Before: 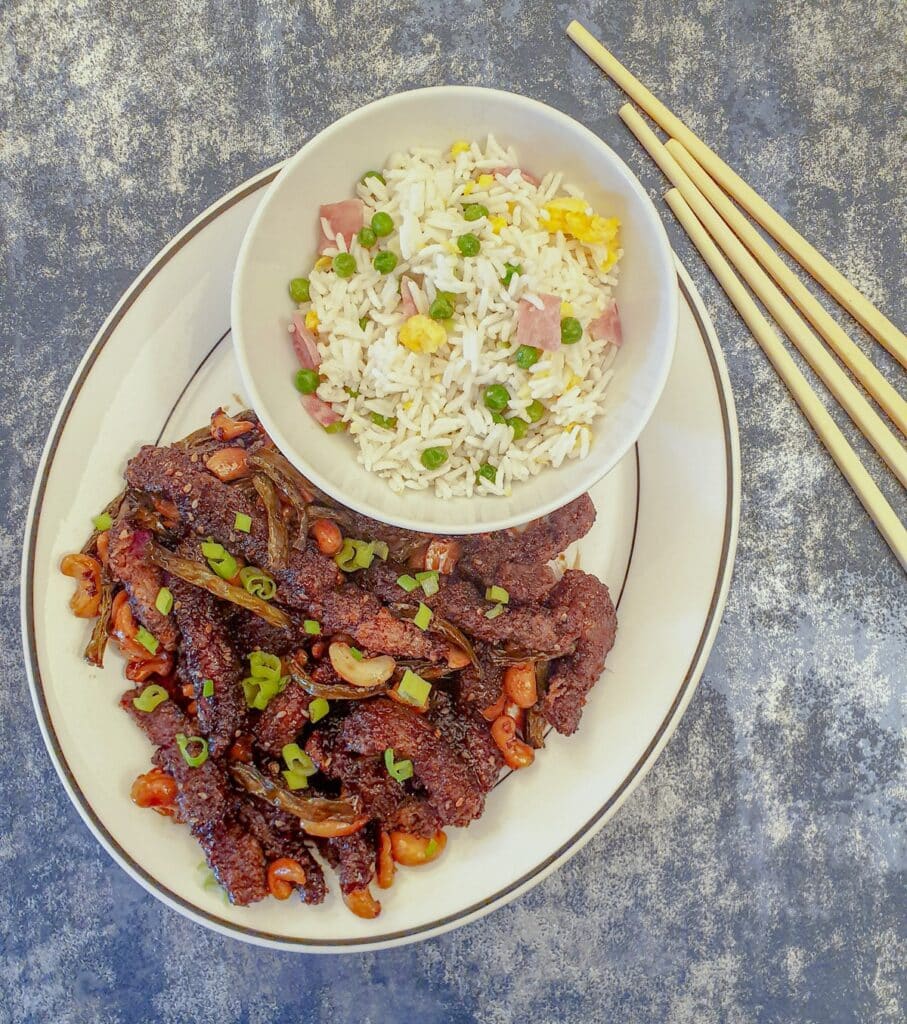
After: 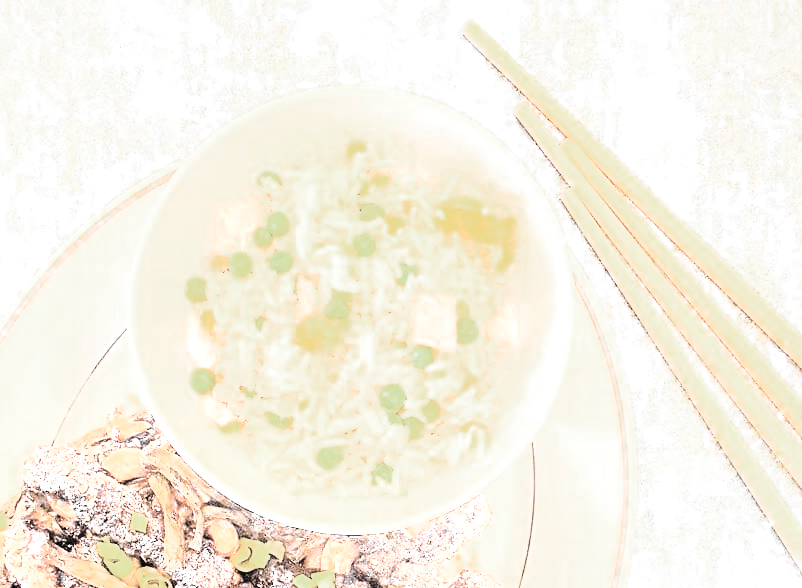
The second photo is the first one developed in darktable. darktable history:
crop and rotate: left 11.525%, bottom 42.55%
color zones: curves: ch0 [(0, 0.613) (0.01, 0.613) (0.245, 0.448) (0.498, 0.529) (0.642, 0.665) (0.879, 0.777) (0.99, 0.613)]; ch1 [(0, 0.035) (0.121, 0.189) (0.259, 0.197) (0.415, 0.061) (0.589, 0.022) (0.732, 0.022) (0.857, 0.026) (0.991, 0.053)]
exposure: black level correction 0, exposure 0.69 EV, compensate exposure bias true, compensate highlight preservation false
base curve: curves: ch0 [(0, 0) (0.007, 0.004) (0.027, 0.03) (0.046, 0.07) (0.207, 0.54) (0.442, 0.872) (0.673, 0.972) (1, 1)]
local contrast: mode bilateral grid, contrast 21, coarseness 49, detail 173%, midtone range 0.2
shadows and highlights: radius 92.23, shadows -14.28, white point adjustment 0.175, highlights 32.96, compress 48.48%, soften with gaussian
tone equalizer: -7 EV 0.154 EV, -6 EV 0.623 EV, -5 EV 1.12 EV, -4 EV 1.3 EV, -3 EV 1.16 EV, -2 EV 0.6 EV, -1 EV 0.168 EV, edges refinement/feathering 500, mask exposure compensation -1.57 EV, preserve details no
